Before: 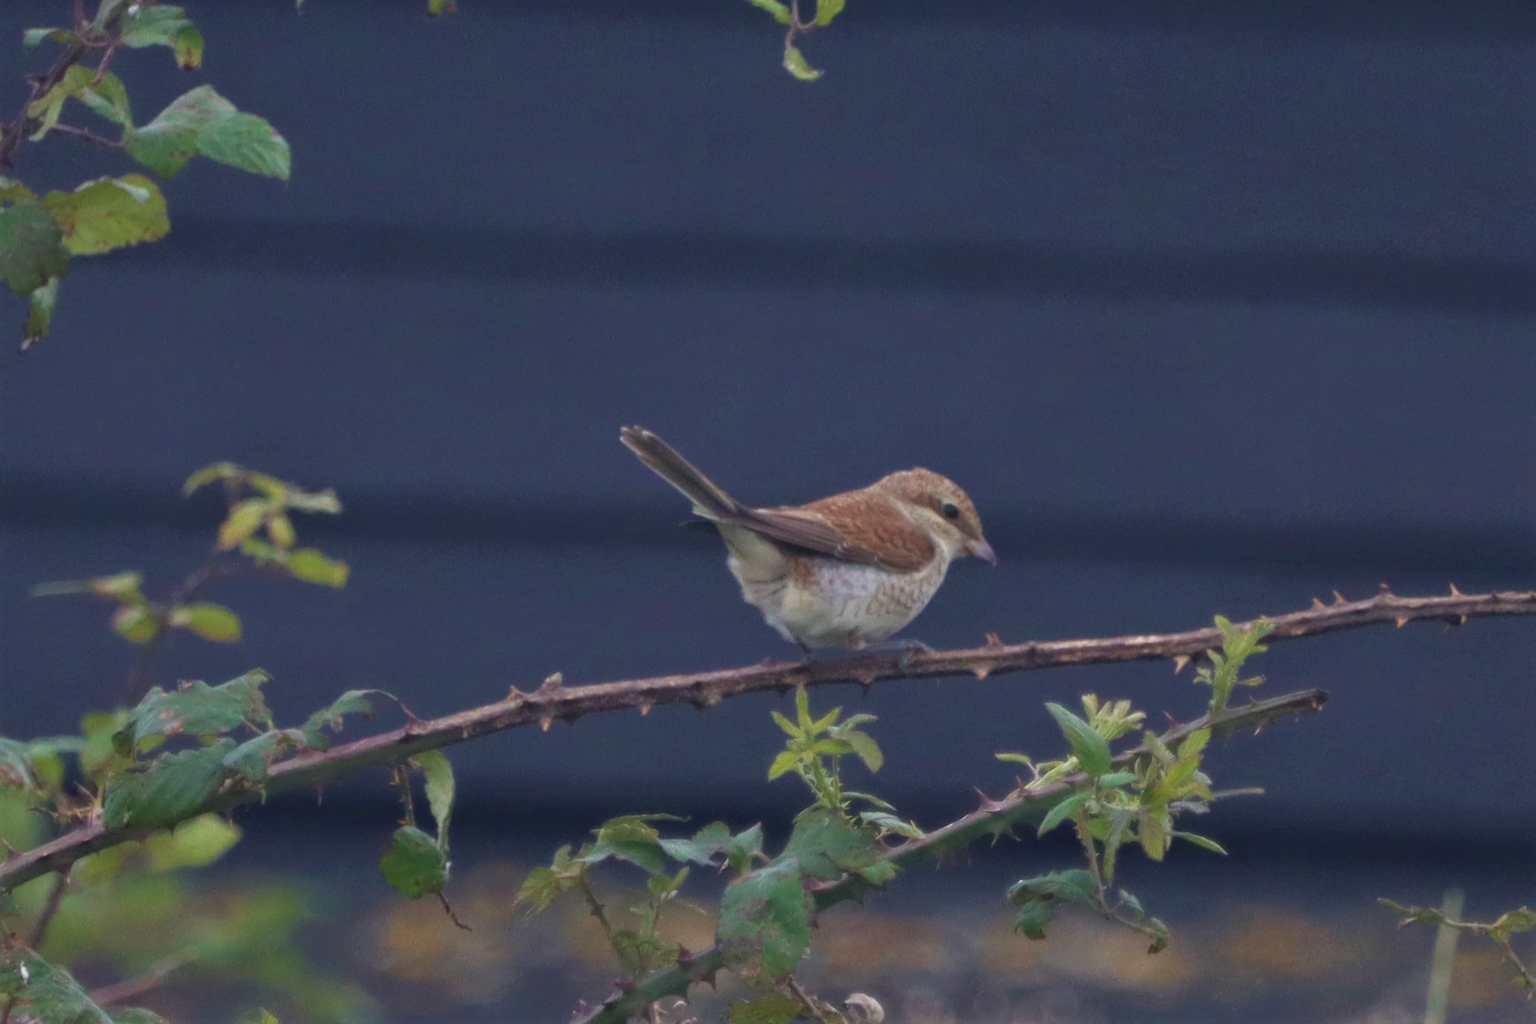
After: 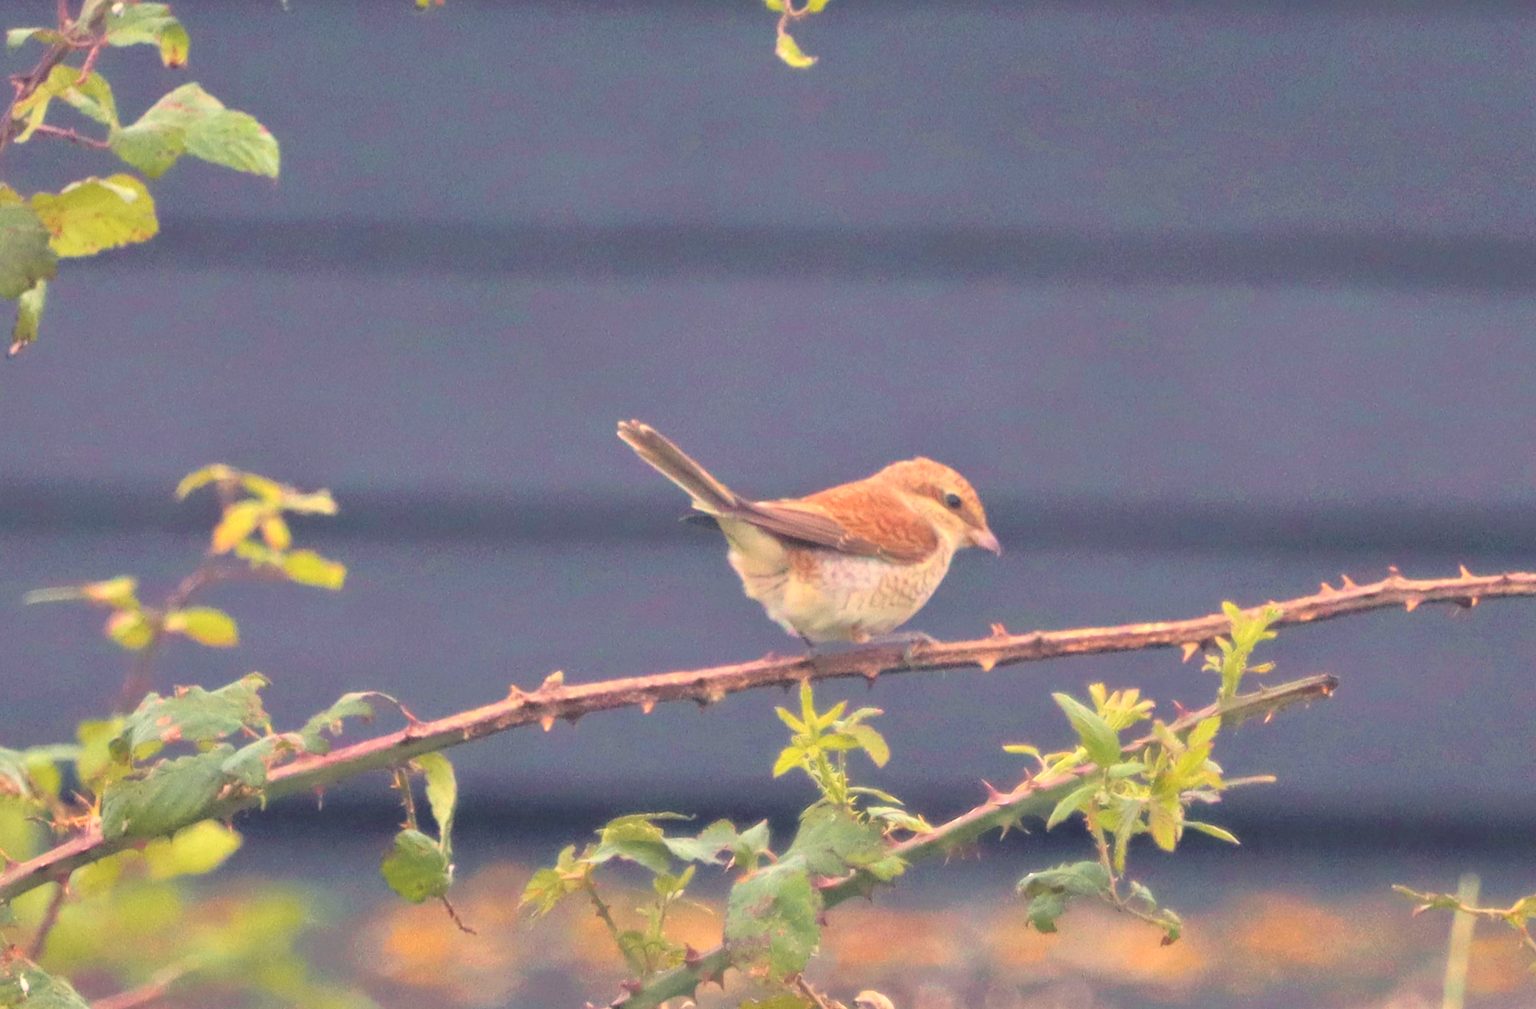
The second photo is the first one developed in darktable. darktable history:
exposure: exposure -0.116 EV, compensate exposure bias true, compensate highlight preservation false
white balance: red 1.138, green 0.996, blue 0.812
contrast brightness saturation: brightness 0.13
tone curve: curves: ch0 [(0, 0.036) (0.119, 0.115) (0.461, 0.479) (0.715, 0.767) (0.817, 0.865) (1, 0.998)]; ch1 [(0, 0) (0.377, 0.416) (0.44, 0.461) (0.487, 0.49) (0.514, 0.525) (0.538, 0.561) (0.67, 0.713) (1, 1)]; ch2 [(0, 0) (0.38, 0.405) (0.463, 0.445) (0.492, 0.486) (0.529, 0.533) (0.578, 0.59) (0.653, 0.698) (1, 1)], color space Lab, independent channels, preserve colors none
rotate and perspective: rotation -1°, crop left 0.011, crop right 0.989, crop top 0.025, crop bottom 0.975
tone equalizer: -7 EV 0.15 EV, -6 EV 0.6 EV, -5 EV 1.15 EV, -4 EV 1.33 EV, -3 EV 1.15 EV, -2 EV 0.6 EV, -1 EV 0.15 EV, mask exposure compensation -0.5 EV
